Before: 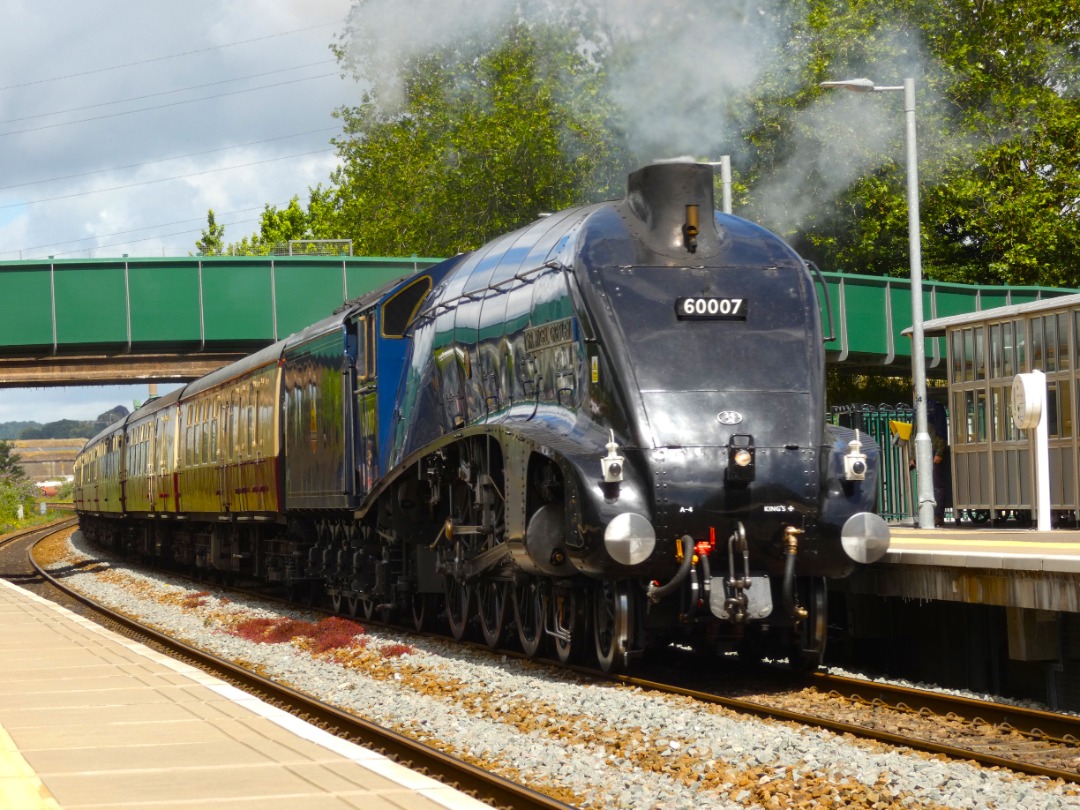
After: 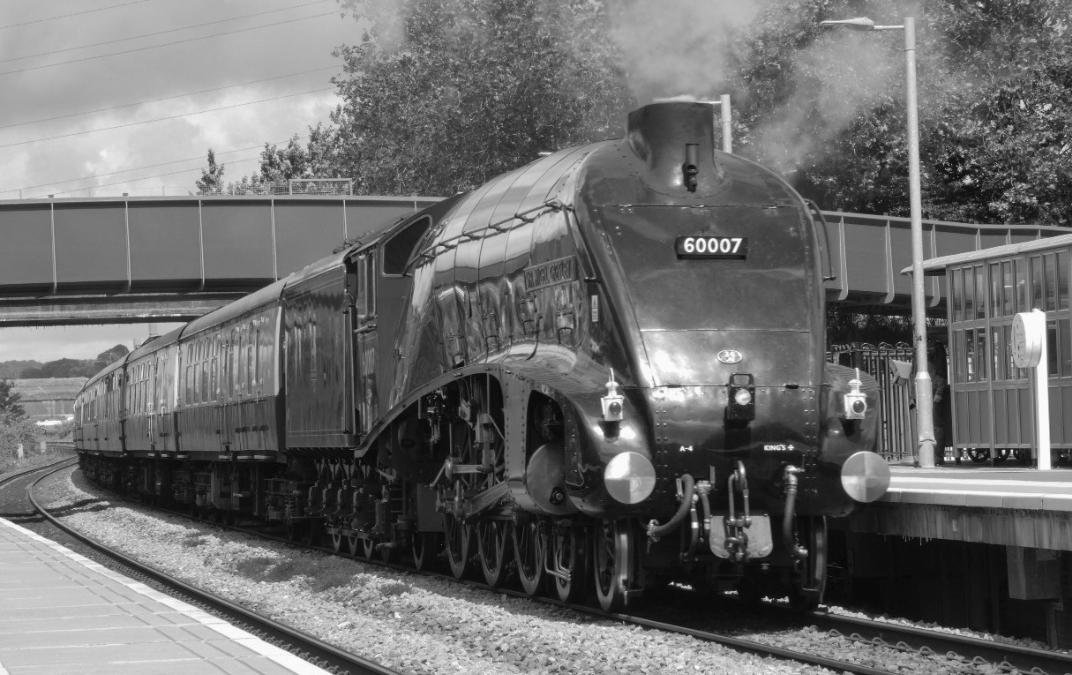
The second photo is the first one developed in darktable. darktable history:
white balance: red 0.924, blue 1.095
shadows and highlights: on, module defaults
monochrome: on, module defaults
crop: top 7.625%, bottom 8.027%
